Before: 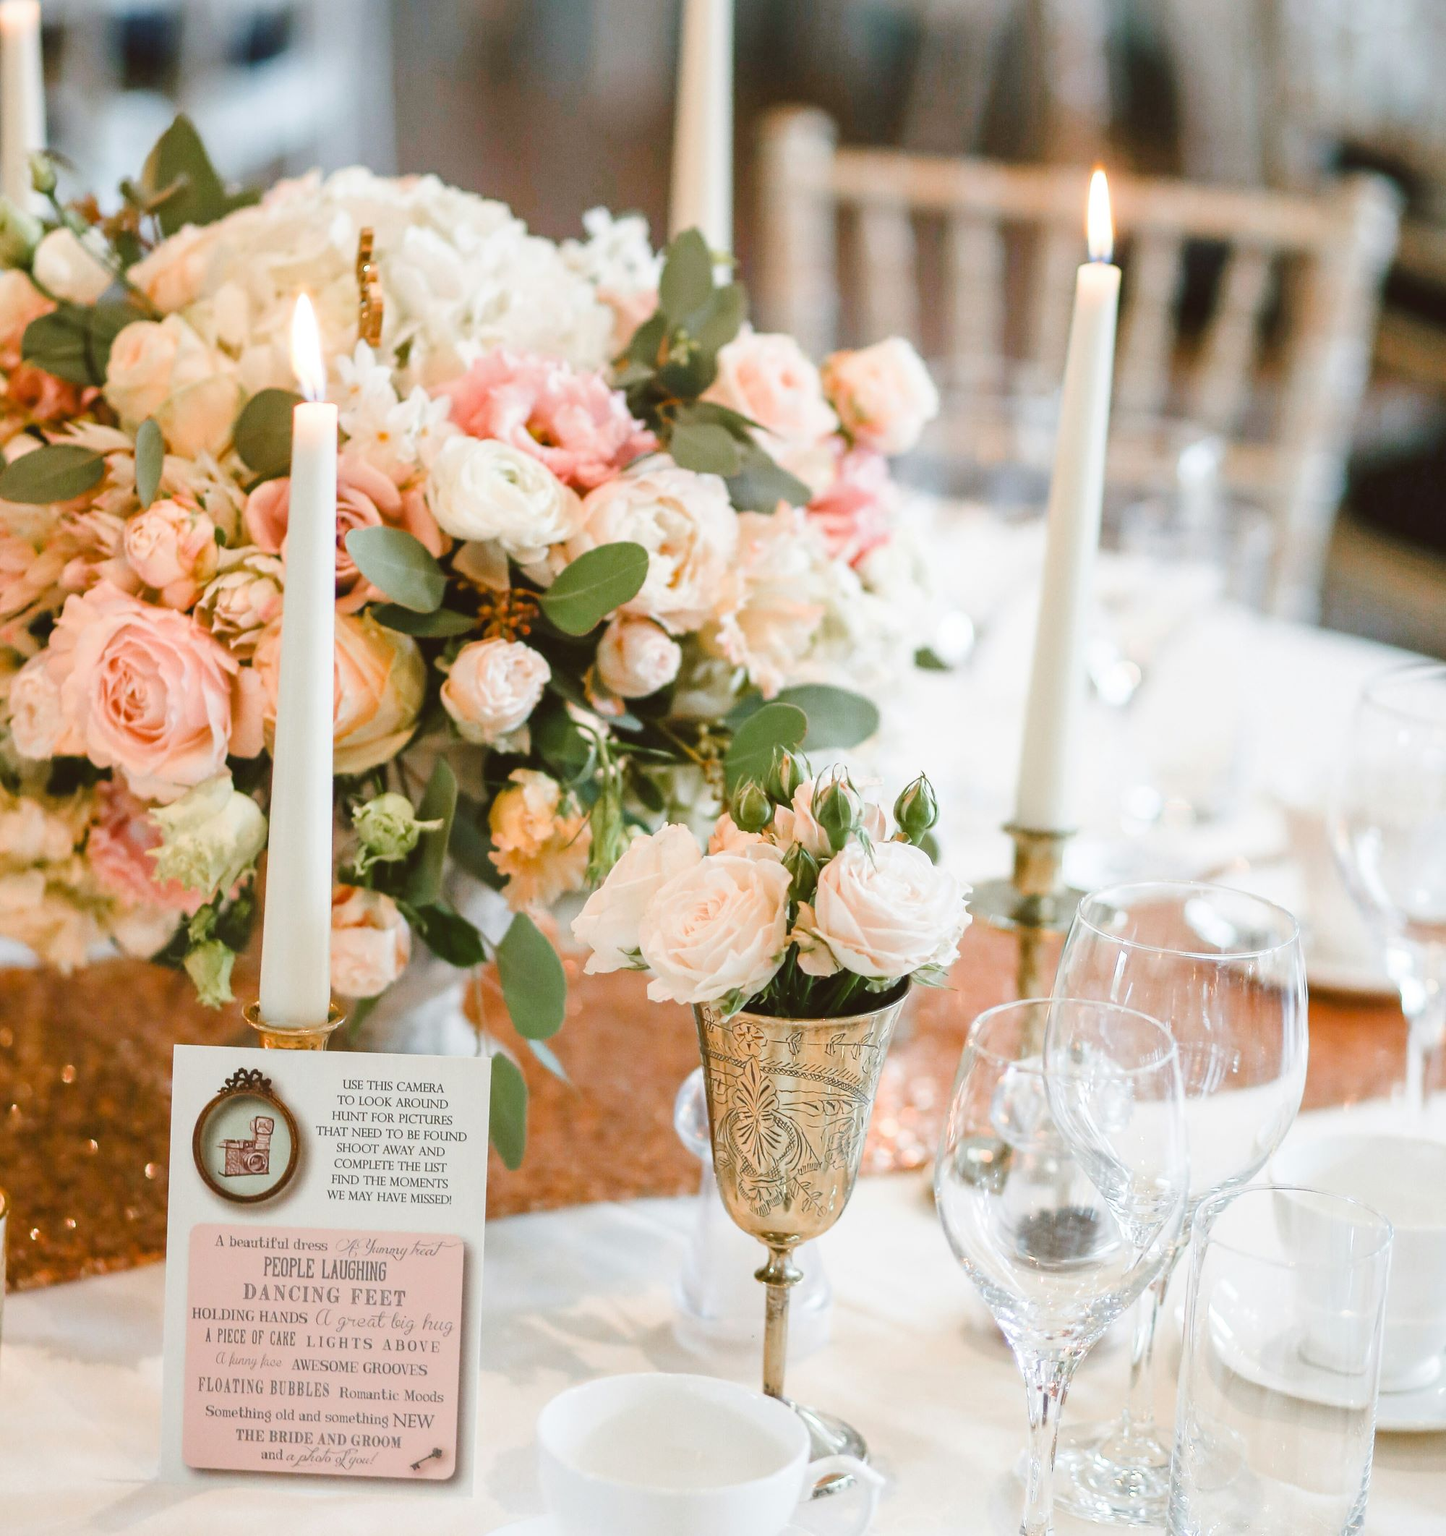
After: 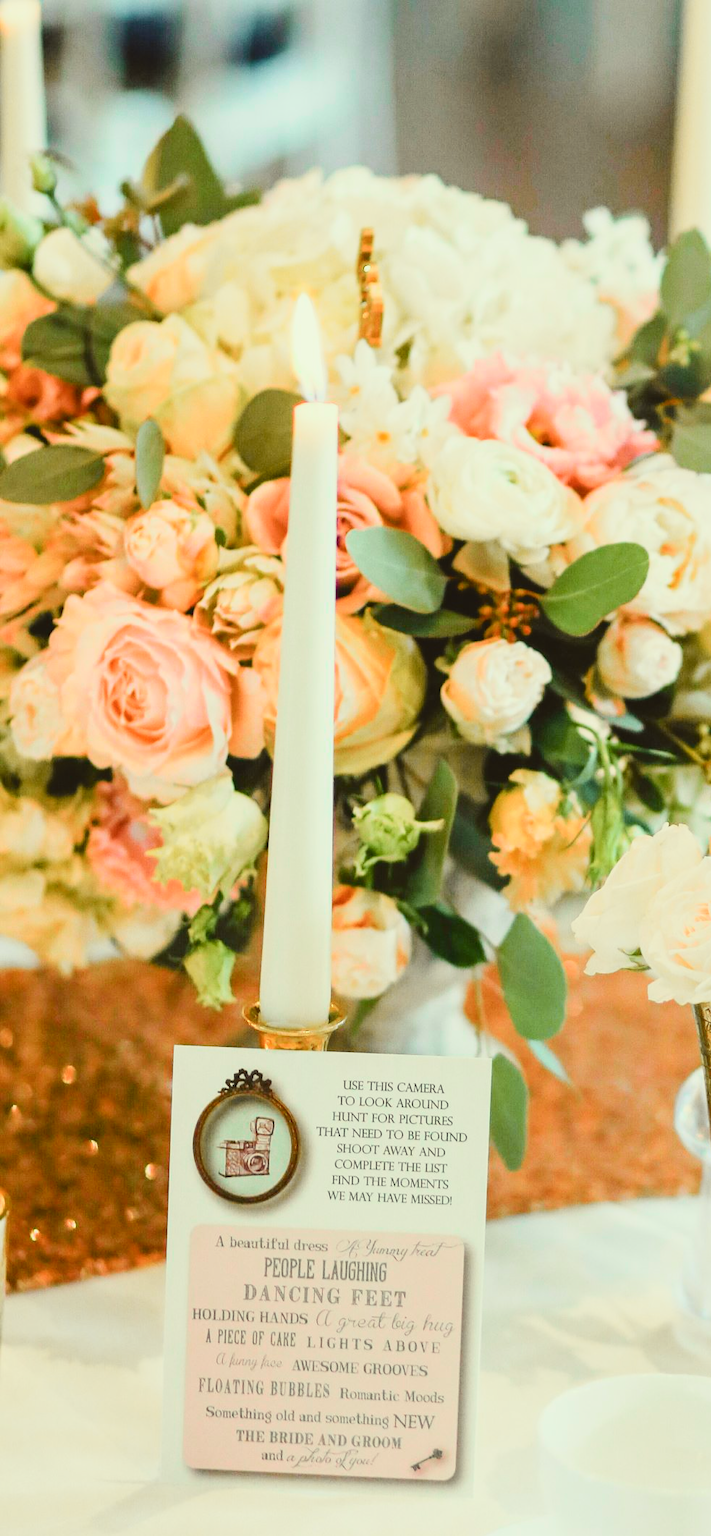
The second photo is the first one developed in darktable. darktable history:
tone curve: curves: ch0 [(0, 0.037) (0.045, 0.055) (0.155, 0.138) (0.29, 0.325) (0.428, 0.513) (0.604, 0.71) (0.824, 0.882) (1, 0.965)]; ch1 [(0, 0) (0.339, 0.334) (0.445, 0.419) (0.476, 0.454) (0.498, 0.498) (0.53, 0.515) (0.557, 0.556) (0.609, 0.649) (0.716, 0.746) (1, 1)]; ch2 [(0, 0) (0.327, 0.318) (0.417, 0.426) (0.46, 0.453) (0.502, 0.5) (0.526, 0.52) (0.554, 0.541) (0.626, 0.65) (0.749, 0.746) (1, 1)], color space Lab, independent channels, preserve colors none
exposure: compensate exposure bias true, compensate highlight preservation false
color correction: highlights a* -5.94, highlights b* 11.19
crop and rotate: left 0%, top 0%, right 50.845%
